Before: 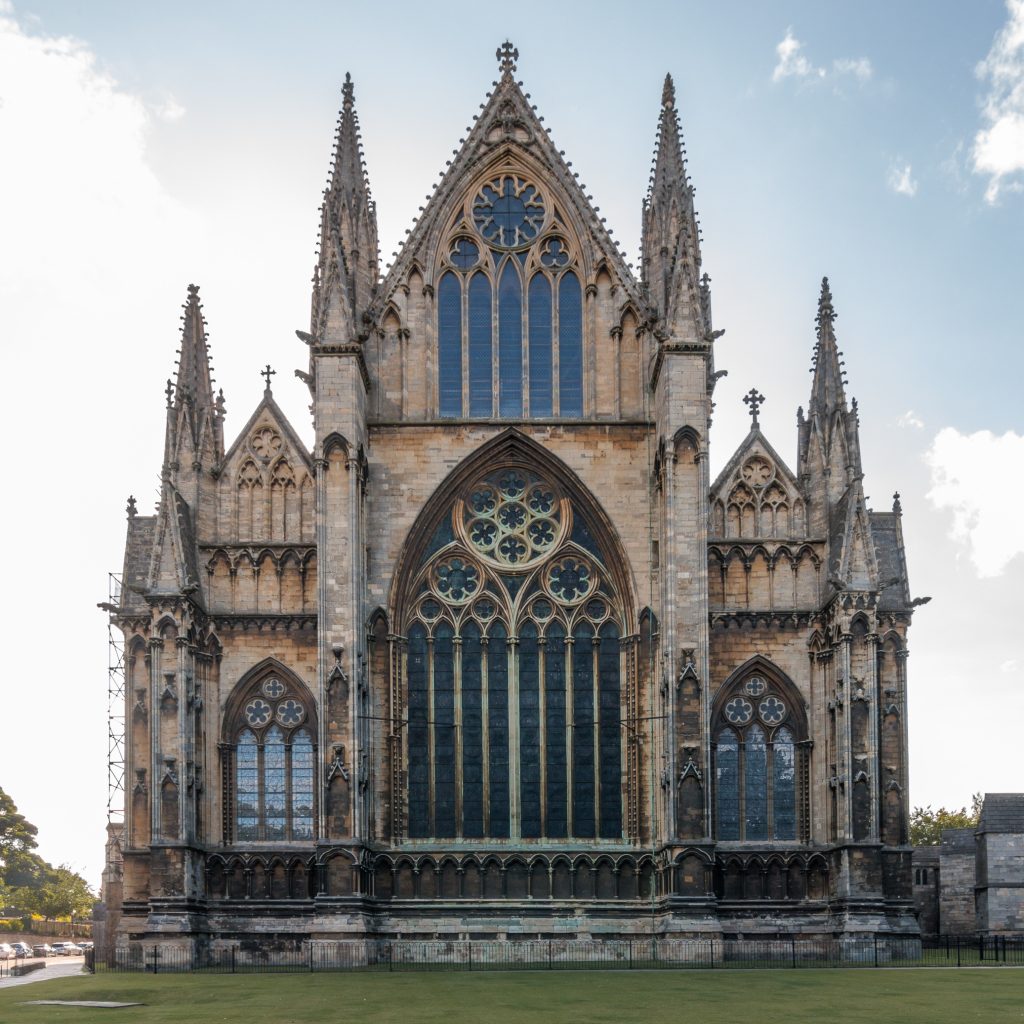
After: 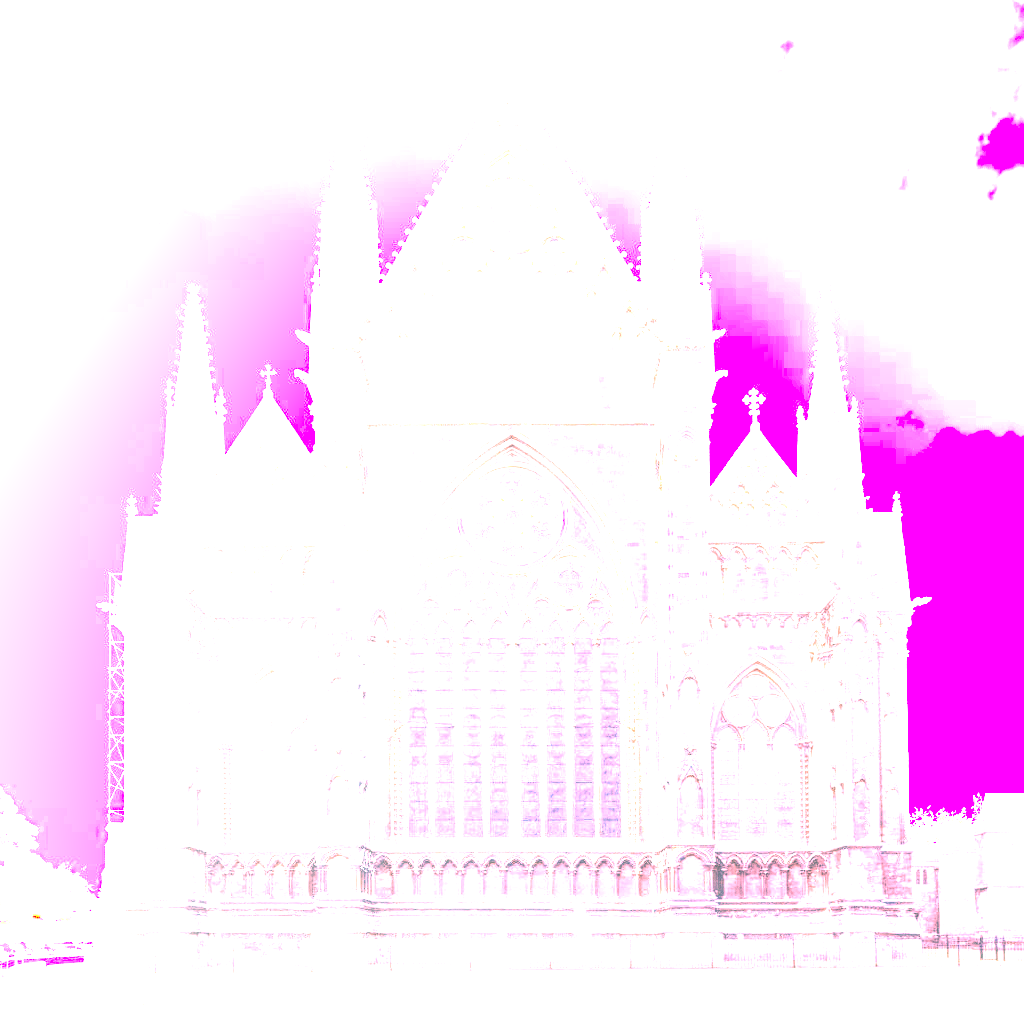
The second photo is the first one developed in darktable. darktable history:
exposure: black level correction 0, exposure 1.9 EV, compensate highlight preservation false
white balance: red 4.26, blue 1.802
local contrast: on, module defaults
tone equalizer: -8 EV -0.417 EV, -7 EV -0.389 EV, -6 EV -0.333 EV, -5 EV -0.222 EV, -3 EV 0.222 EV, -2 EV 0.333 EV, -1 EV 0.389 EV, +0 EV 0.417 EV, edges refinement/feathering 500, mask exposure compensation -1.57 EV, preserve details no
grain: coarseness 3.21 ISO
